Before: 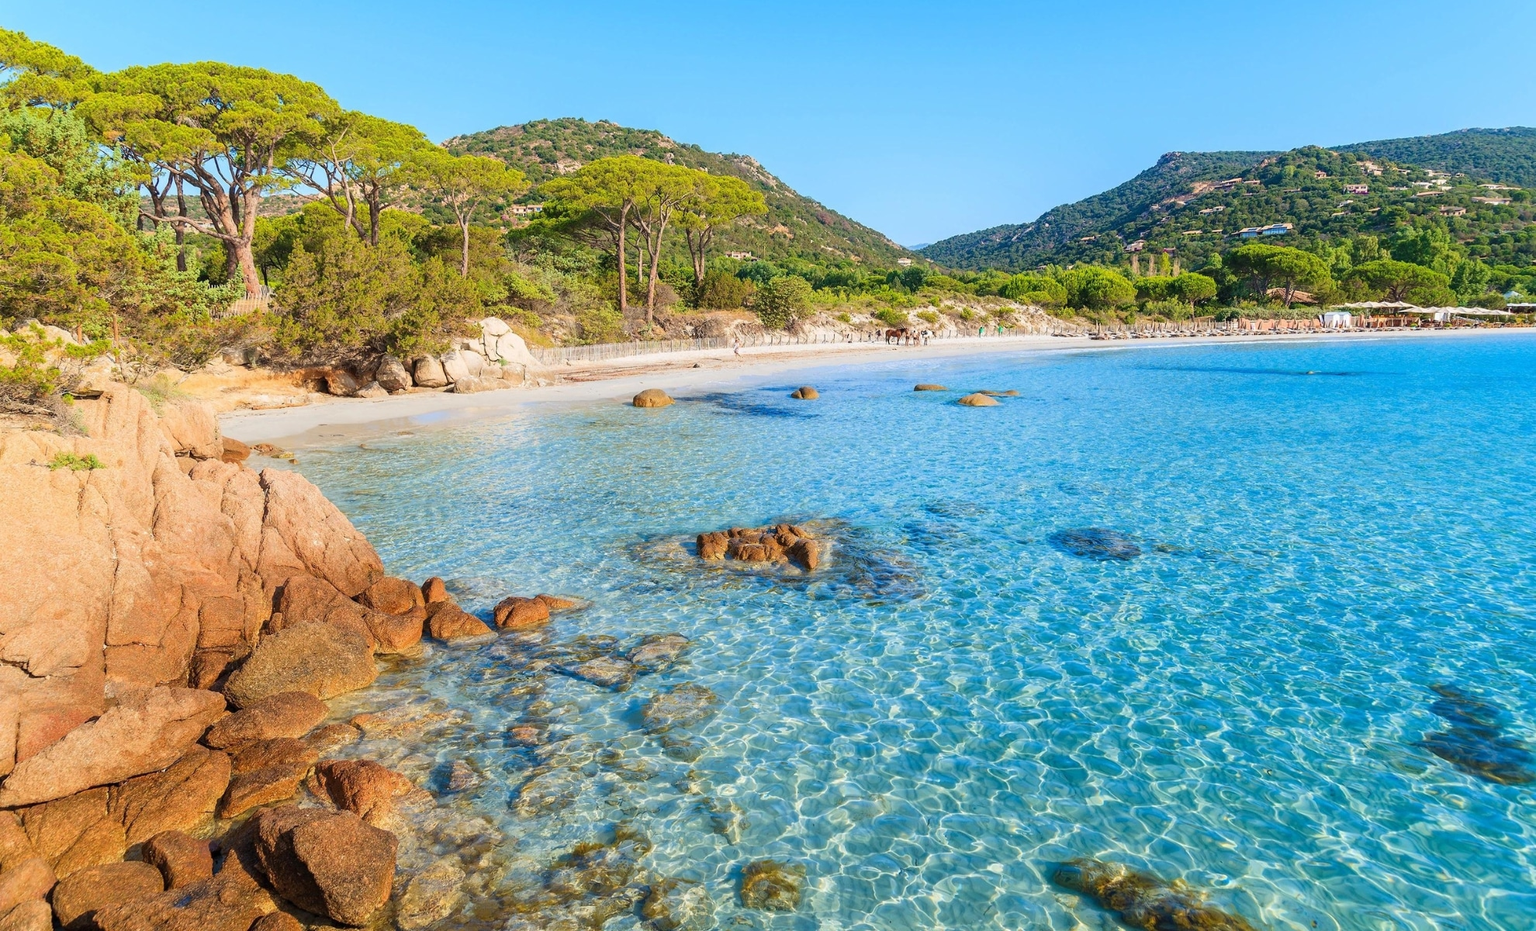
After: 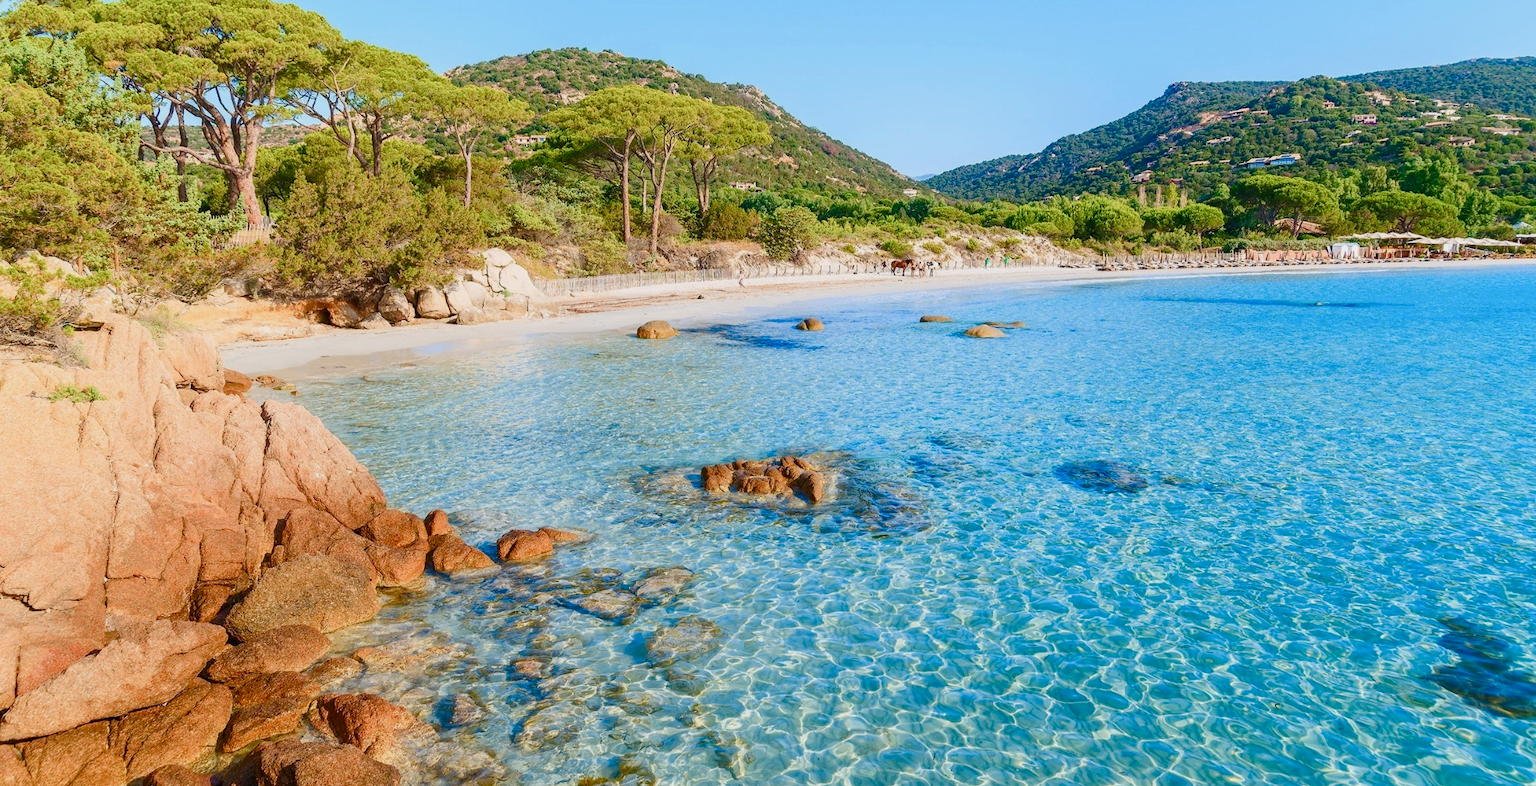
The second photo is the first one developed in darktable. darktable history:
color balance rgb: shadows lift › chroma 1%, shadows lift › hue 113°, highlights gain › chroma 0.2%, highlights gain › hue 333°, perceptual saturation grading › global saturation 20%, perceptual saturation grading › highlights -50%, perceptual saturation grading › shadows 25%, contrast -10%
crop: top 7.625%, bottom 8.027%
local contrast: mode bilateral grid, contrast 100, coarseness 100, detail 94%, midtone range 0.2
contrast brightness saturation: contrast 0.15, brightness -0.01, saturation 0.1
